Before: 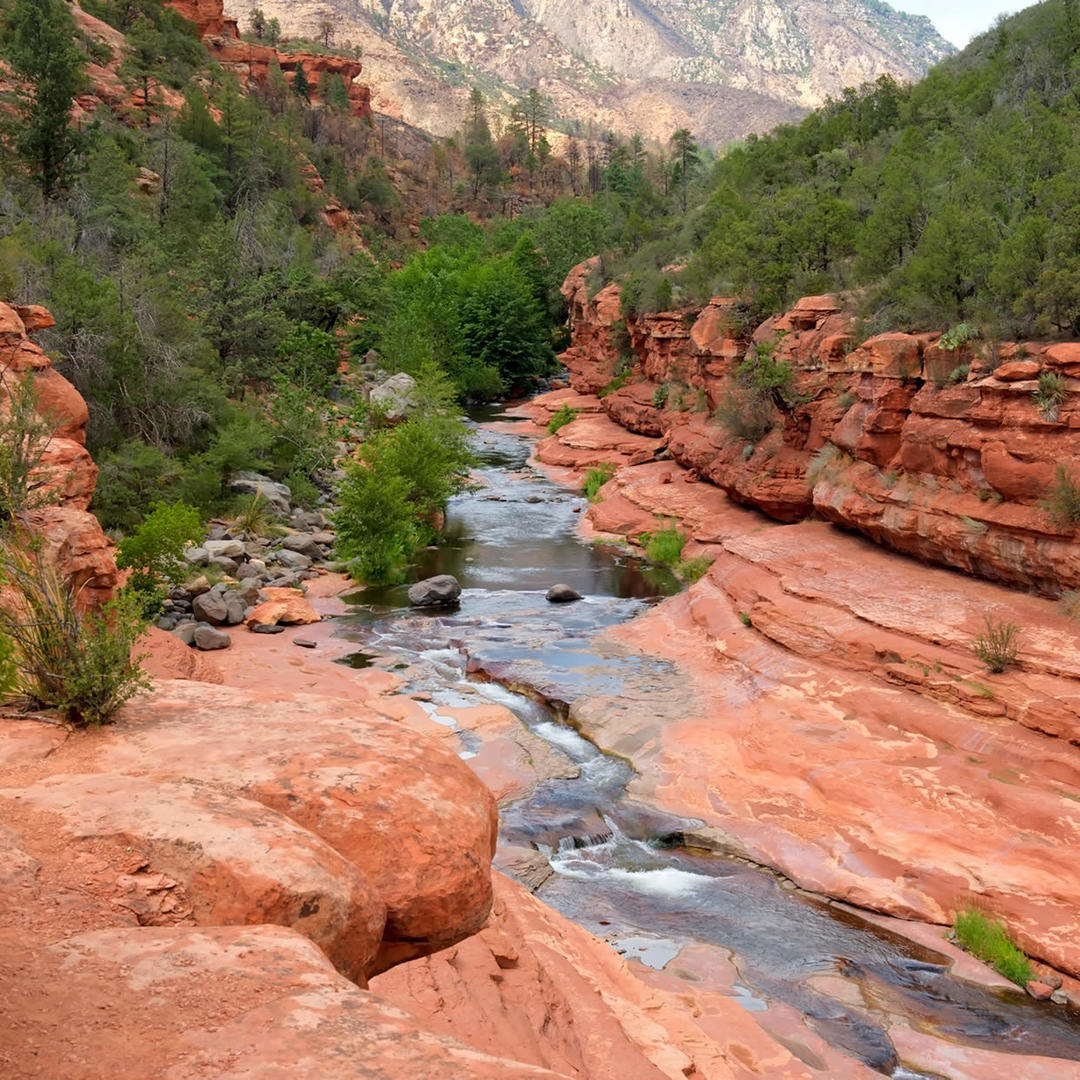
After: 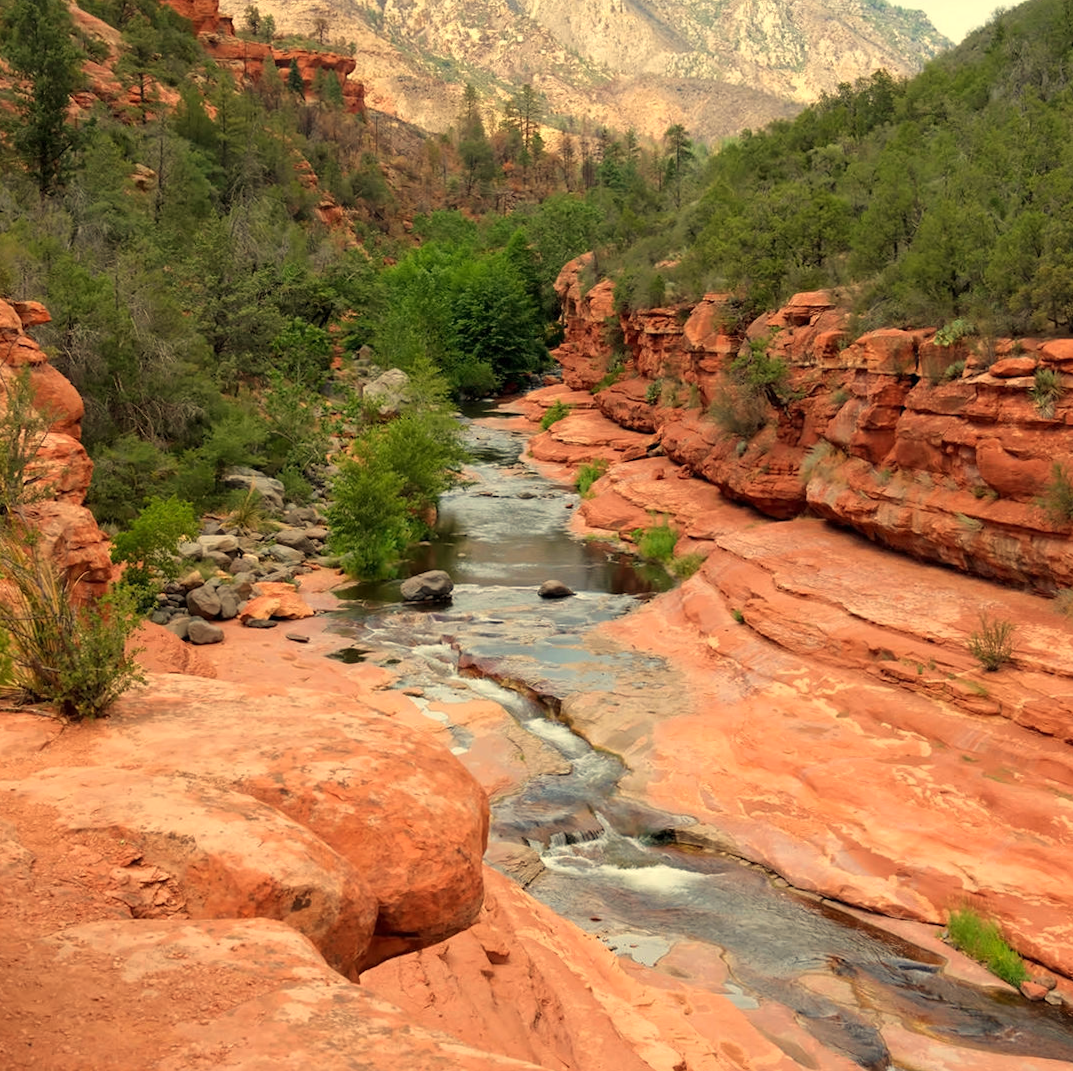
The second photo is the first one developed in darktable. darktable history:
rotate and perspective: rotation 0.192°, lens shift (horizontal) -0.015, crop left 0.005, crop right 0.996, crop top 0.006, crop bottom 0.99
white balance: red 1.08, blue 0.791
